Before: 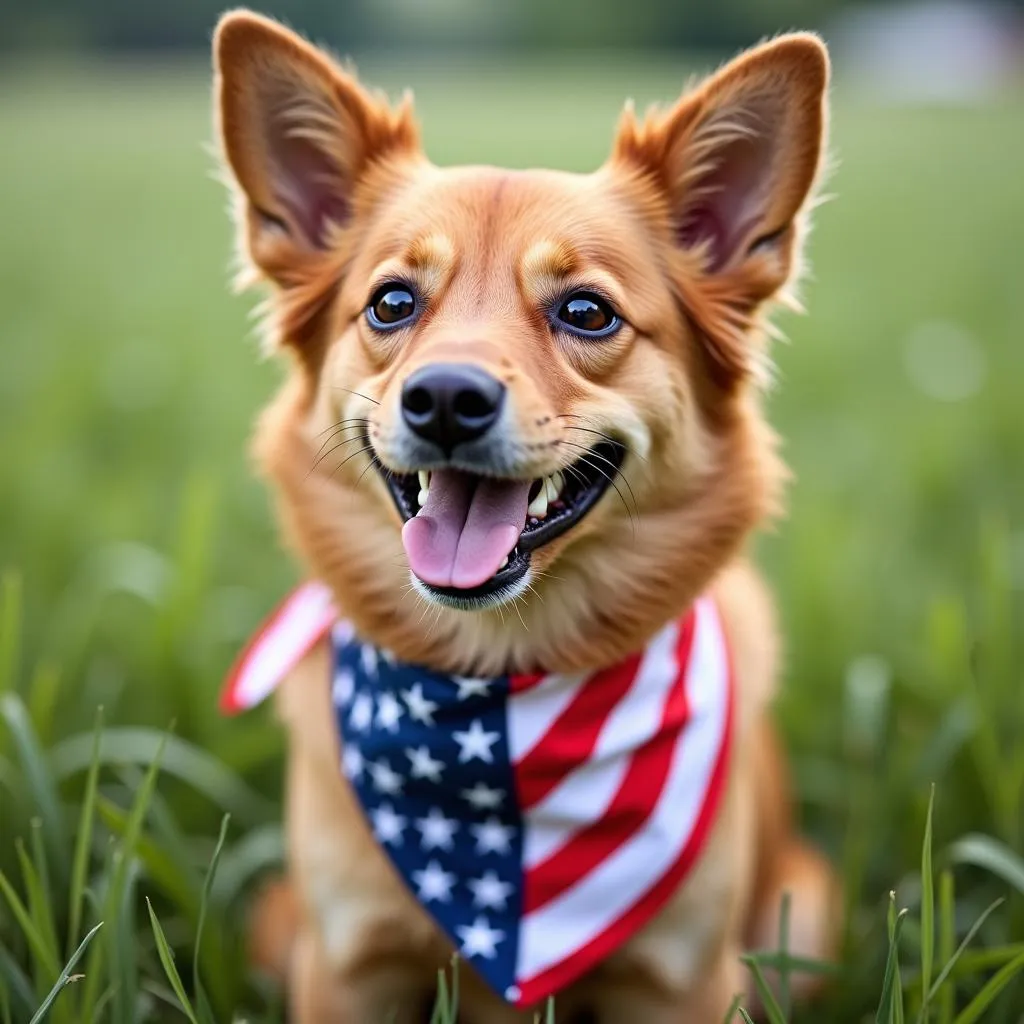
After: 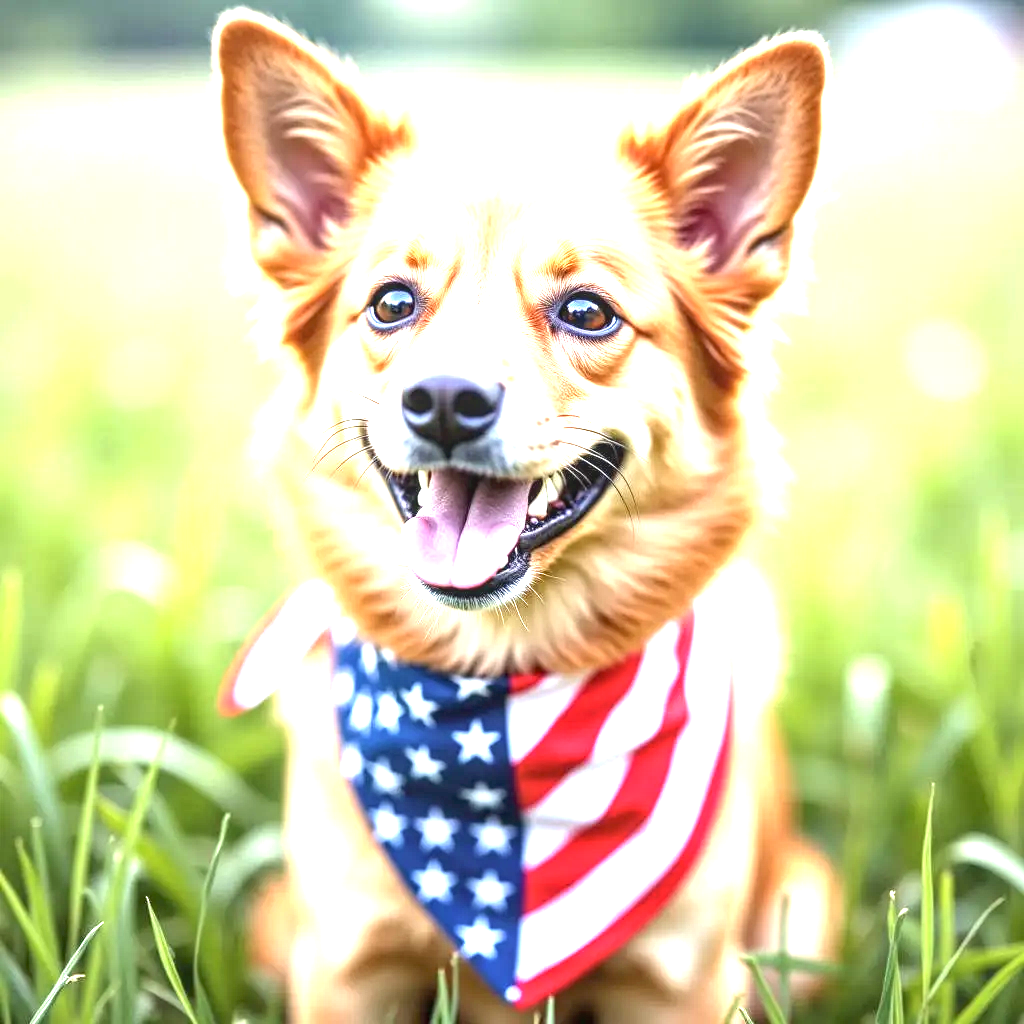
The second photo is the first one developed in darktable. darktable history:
local contrast: on, module defaults
exposure: exposure 2.003 EV, compensate highlight preservation false
contrast brightness saturation: saturation -0.05
